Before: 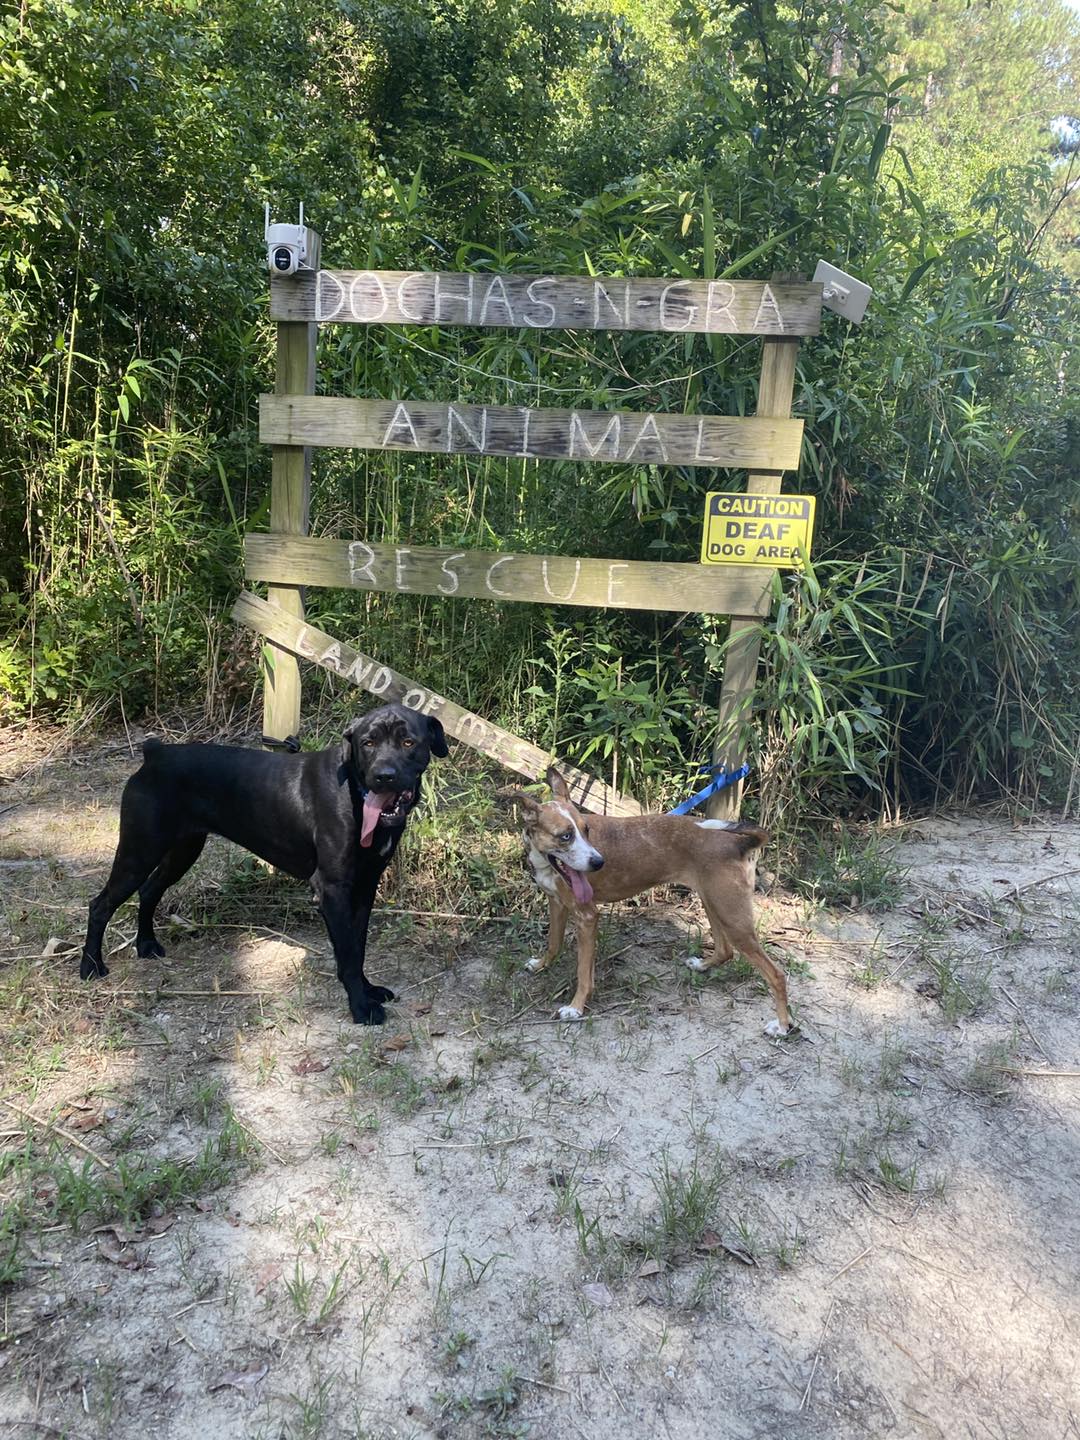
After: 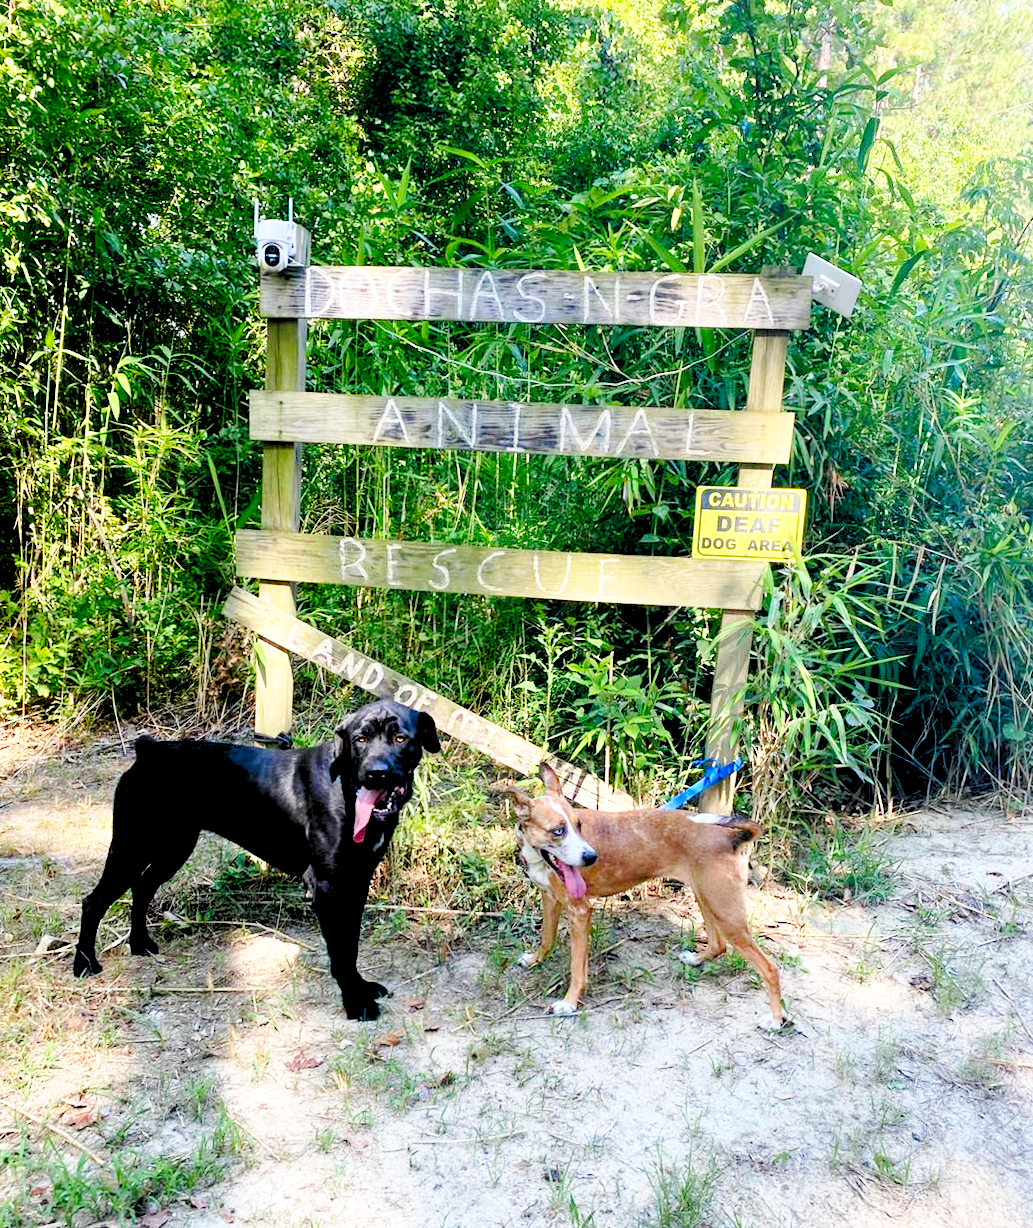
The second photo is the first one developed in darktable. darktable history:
base curve: curves: ch0 [(0, 0) (0.028, 0.03) (0.121, 0.232) (0.46, 0.748) (0.859, 0.968) (1, 1)], preserve colors none
levels: white 99.92%, levels [0.072, 0.414, 0.976]
tone equalizer: mask exposure compensation -0.492 EV
crop and rotate: angle 0.305°, left 0.424%, right 3.168%, bottom 14.097%
contrast brightness saturation: contrast 0.067, brightness -0.141, saturation 0.12
